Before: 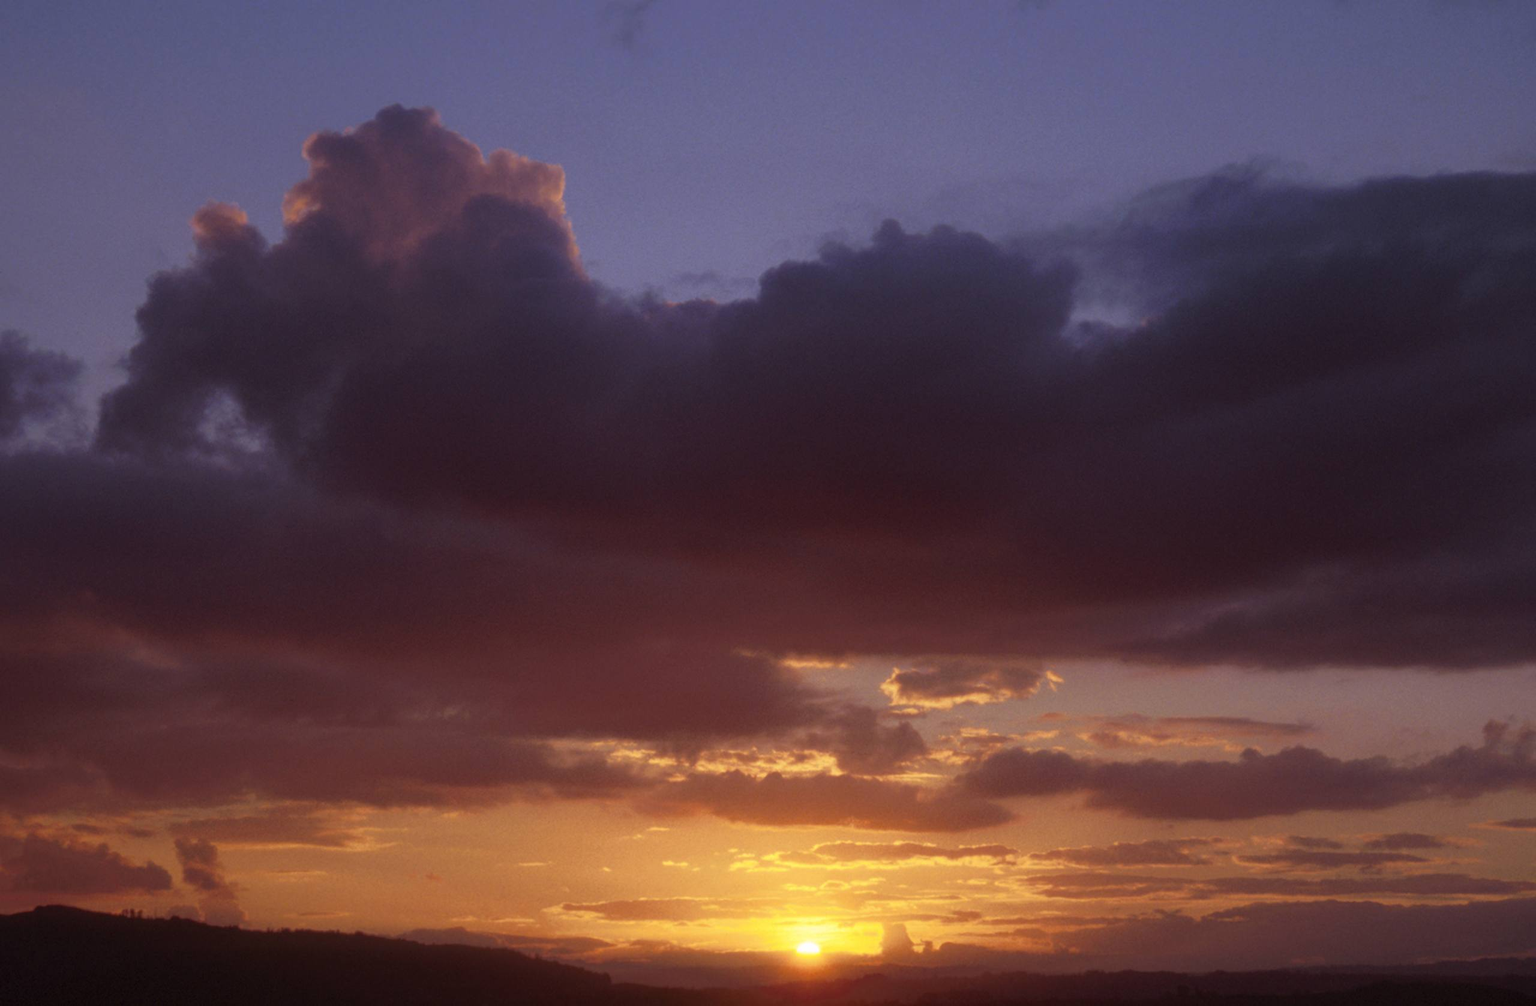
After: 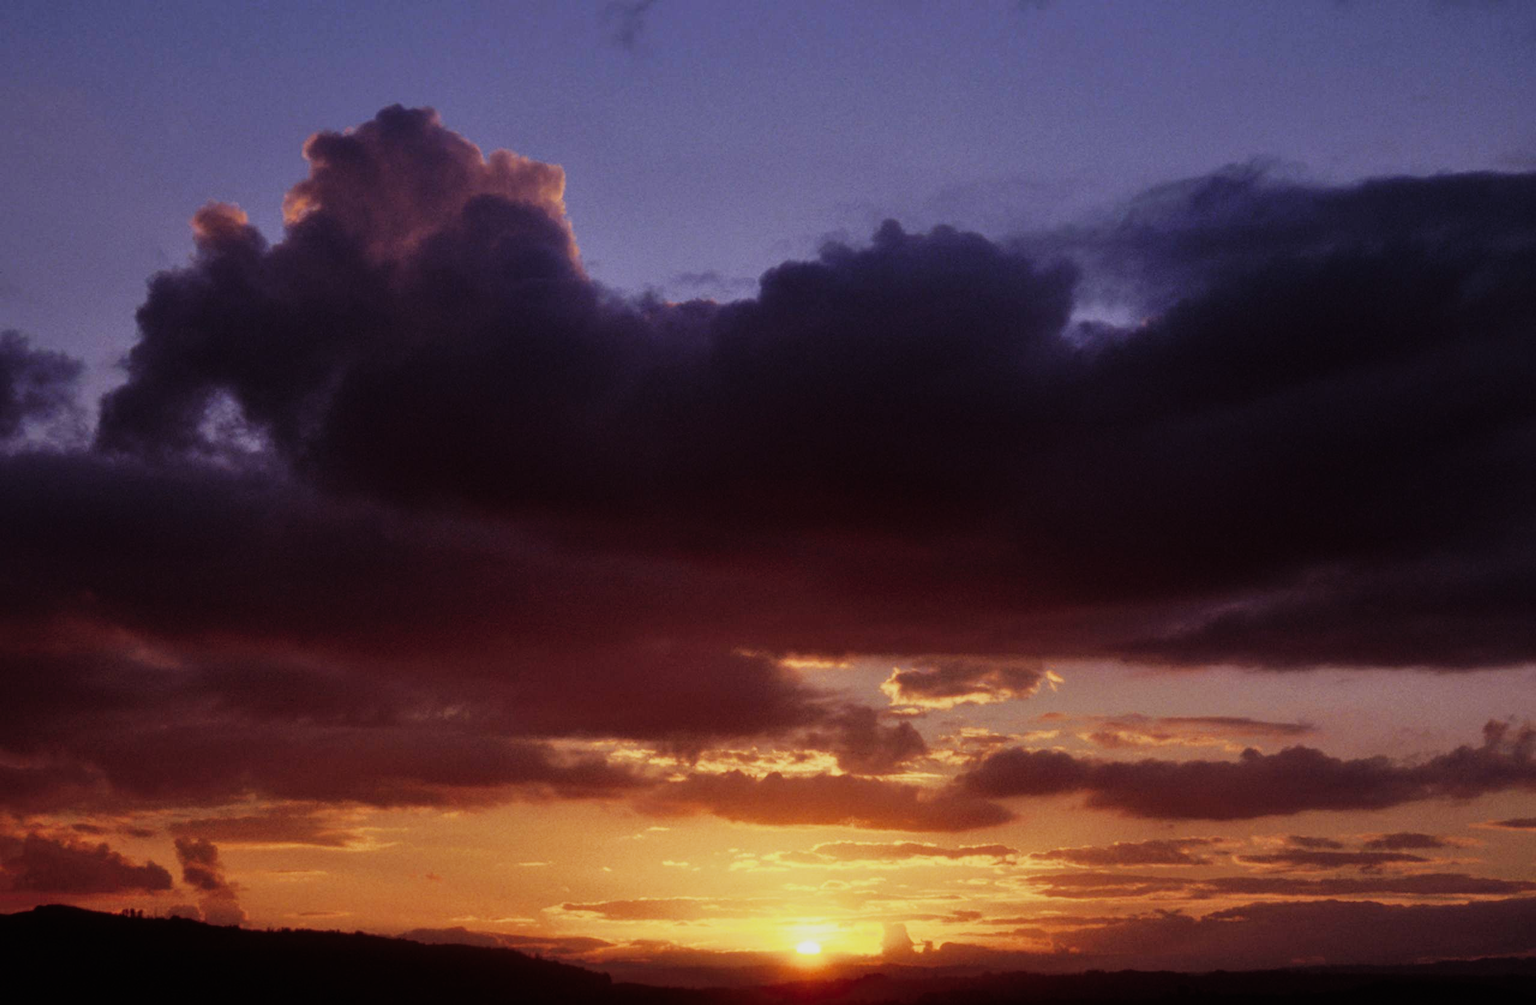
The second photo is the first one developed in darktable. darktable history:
contrast brightness saturation: saturation -0.05
shadows and highlights: shadows 35, highlights -35, soften with gaussian
sigmoid: contrast 1.81, skew -0.21, preserve hue 0%, red attenuation 0.1, red rotation 0.035, green attenuation 0.1, green rotation -0.017, blue attenuation 0.15, blue rotation -0.052, base primaries Rec2020
